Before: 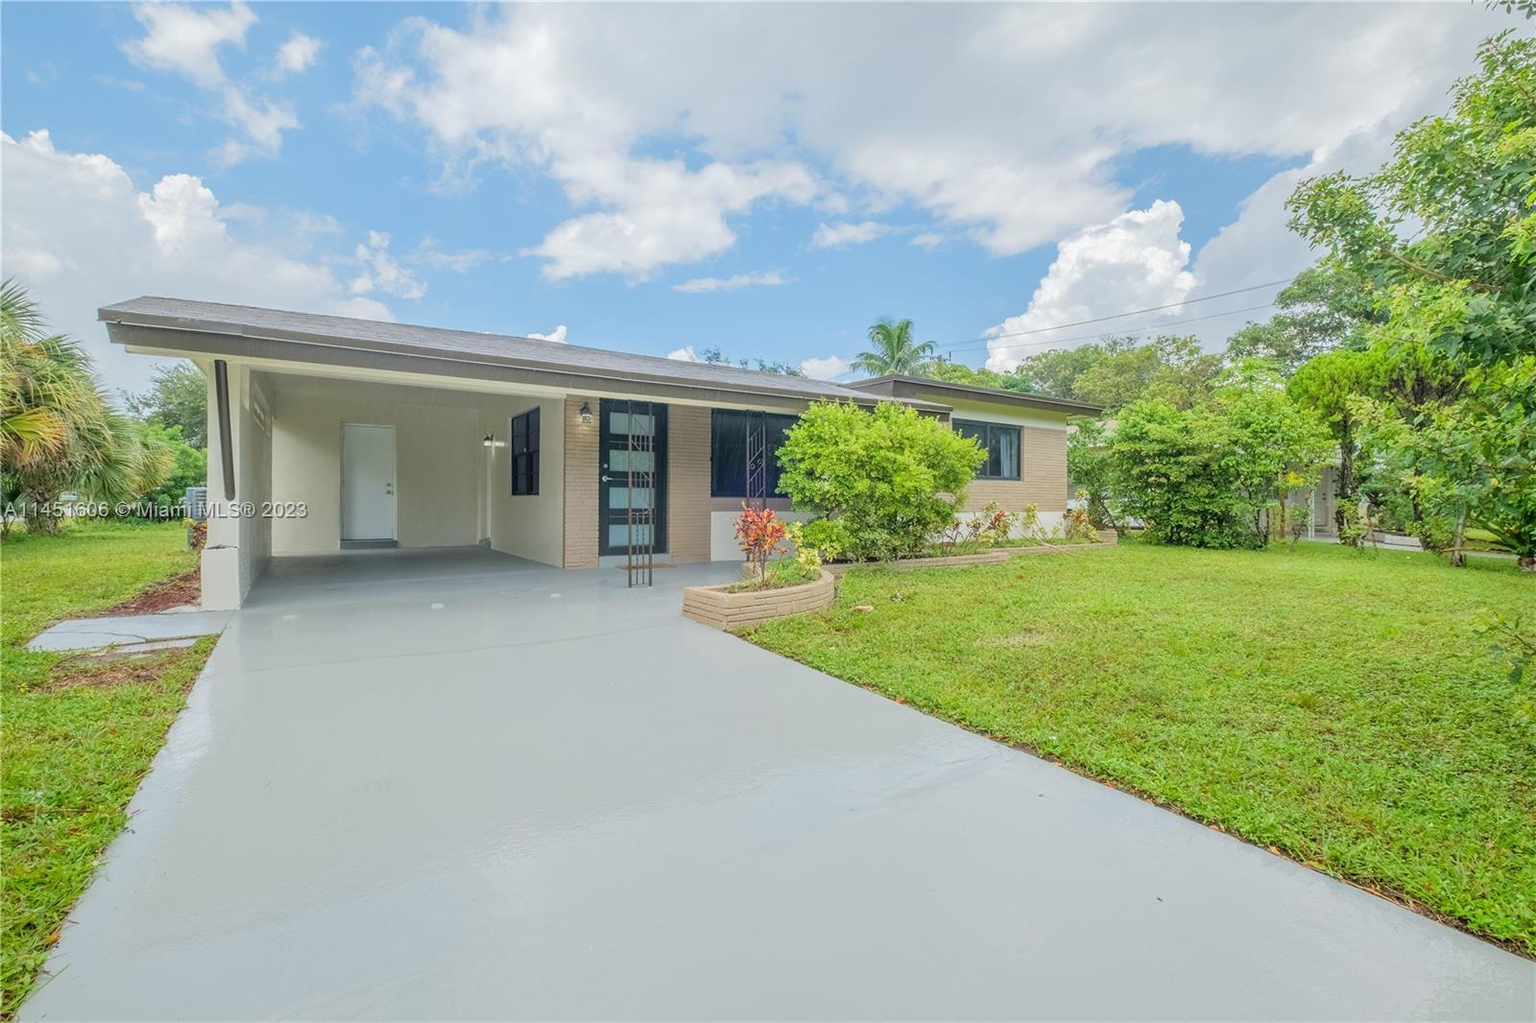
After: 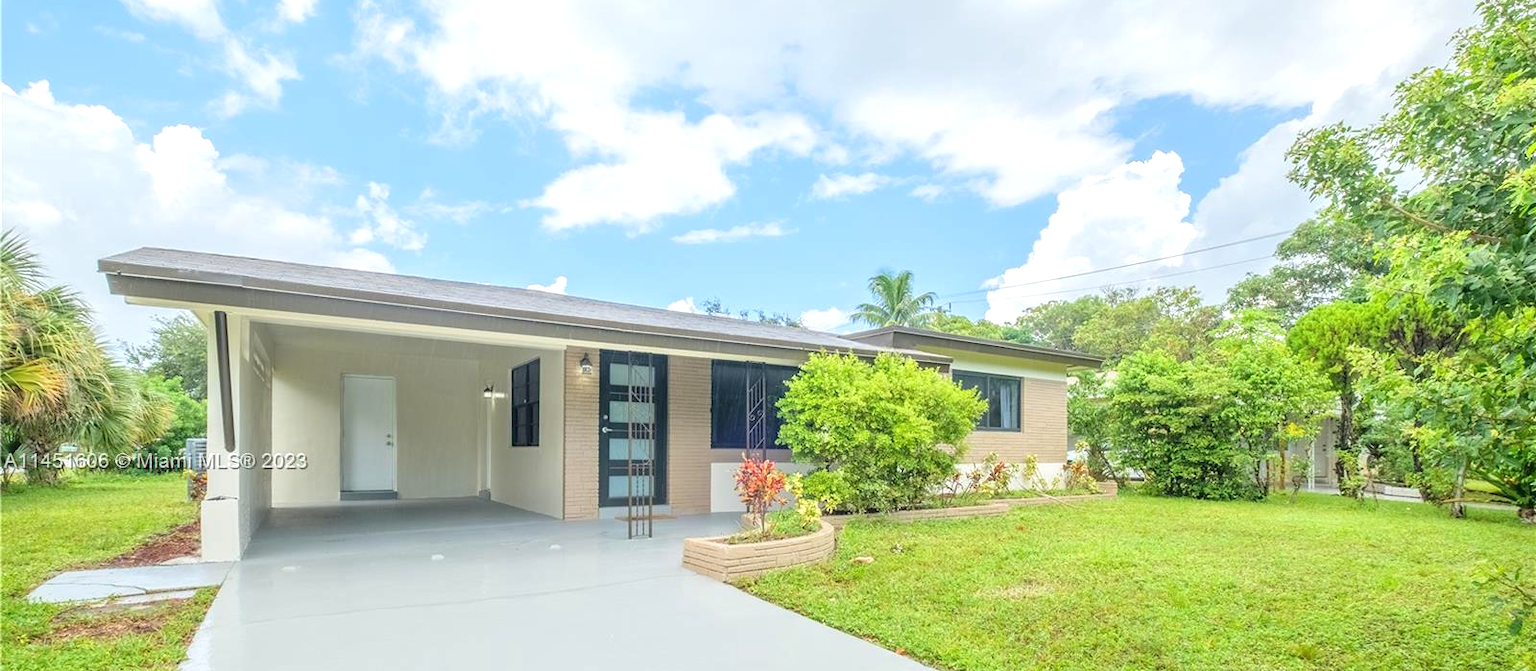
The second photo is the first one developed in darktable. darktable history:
crop and rotate: top 4.848%, bottom 29.503%
exposure: exposure 0.564 EV, compensate highlight preservation false
